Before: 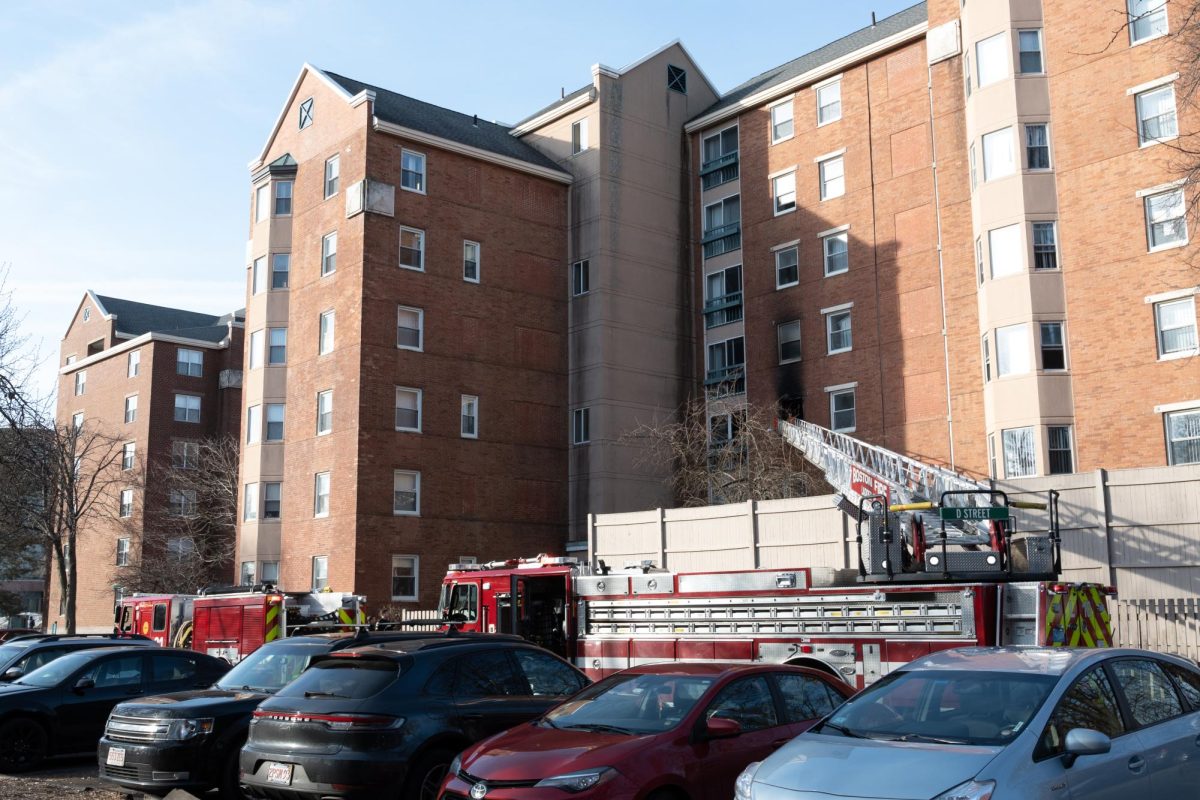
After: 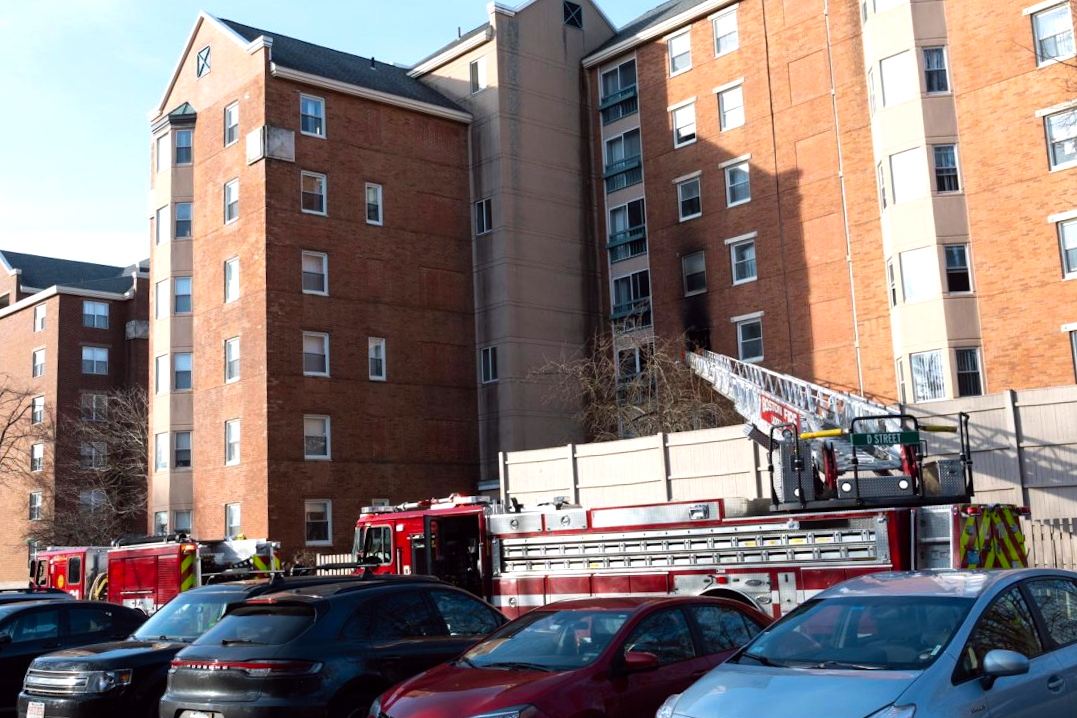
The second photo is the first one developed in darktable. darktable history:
crop and rotate: angle 1.96°, left 5.673%, top 5.673%
color balance: lift [1, 1.001, 0.999, 1.001], gamma [1, 1.004, 1.007, 0.993], gain [1, 0.991, 0.987, 1.013], contrast 10%, output saturation 120%
